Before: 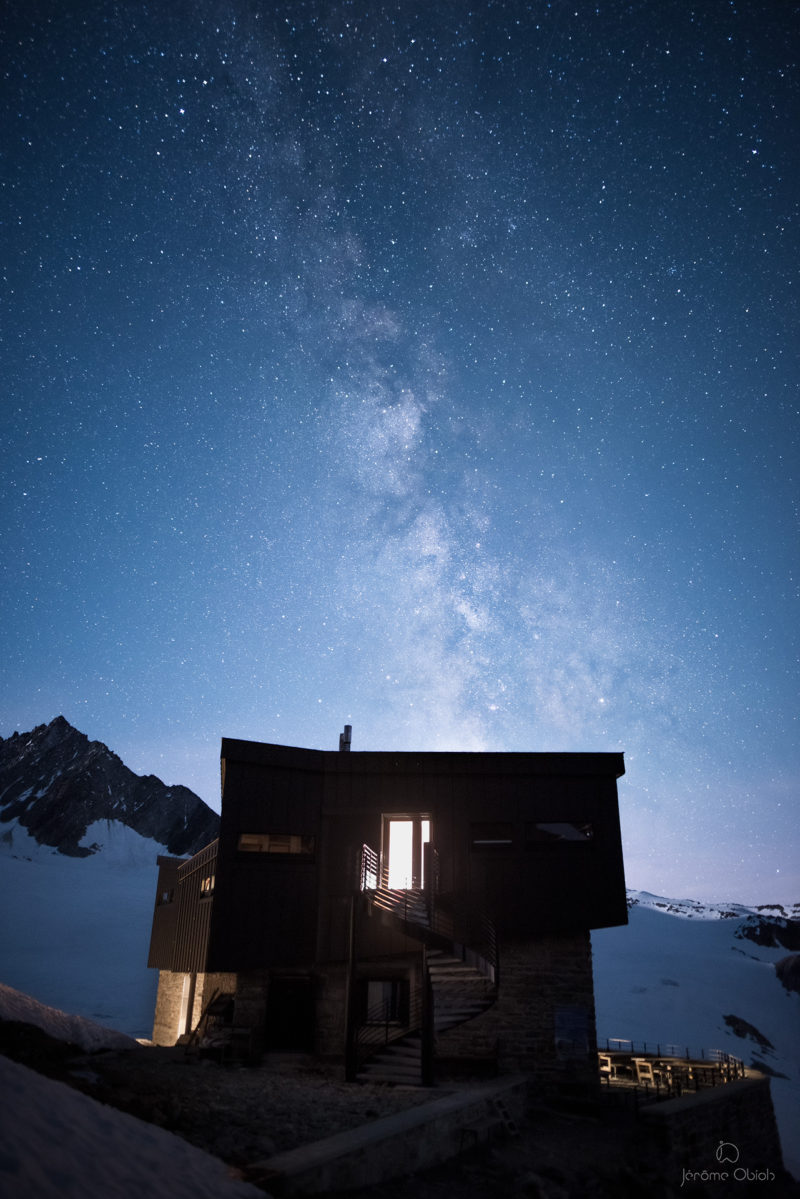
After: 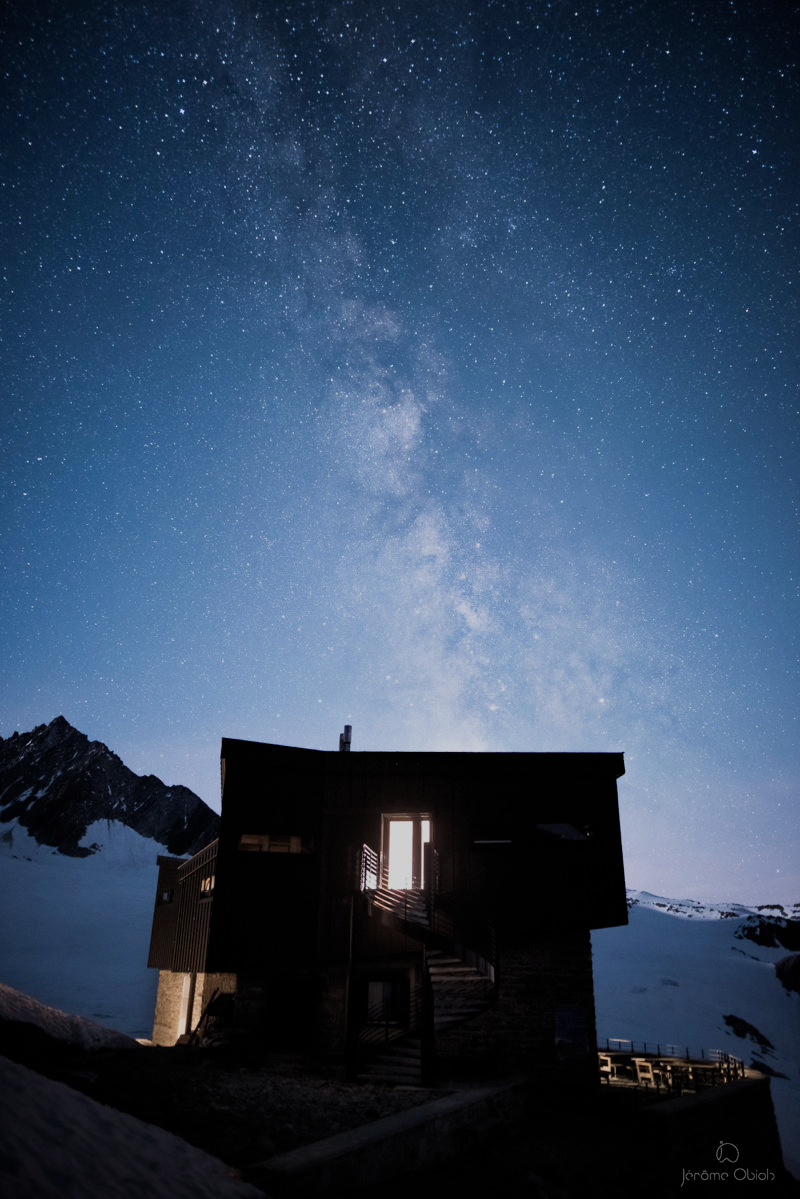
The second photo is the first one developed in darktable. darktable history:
filmic rgb: black relative exposure -7.85 EV, white relative exposure 4.34 EV, hardness 3.87
